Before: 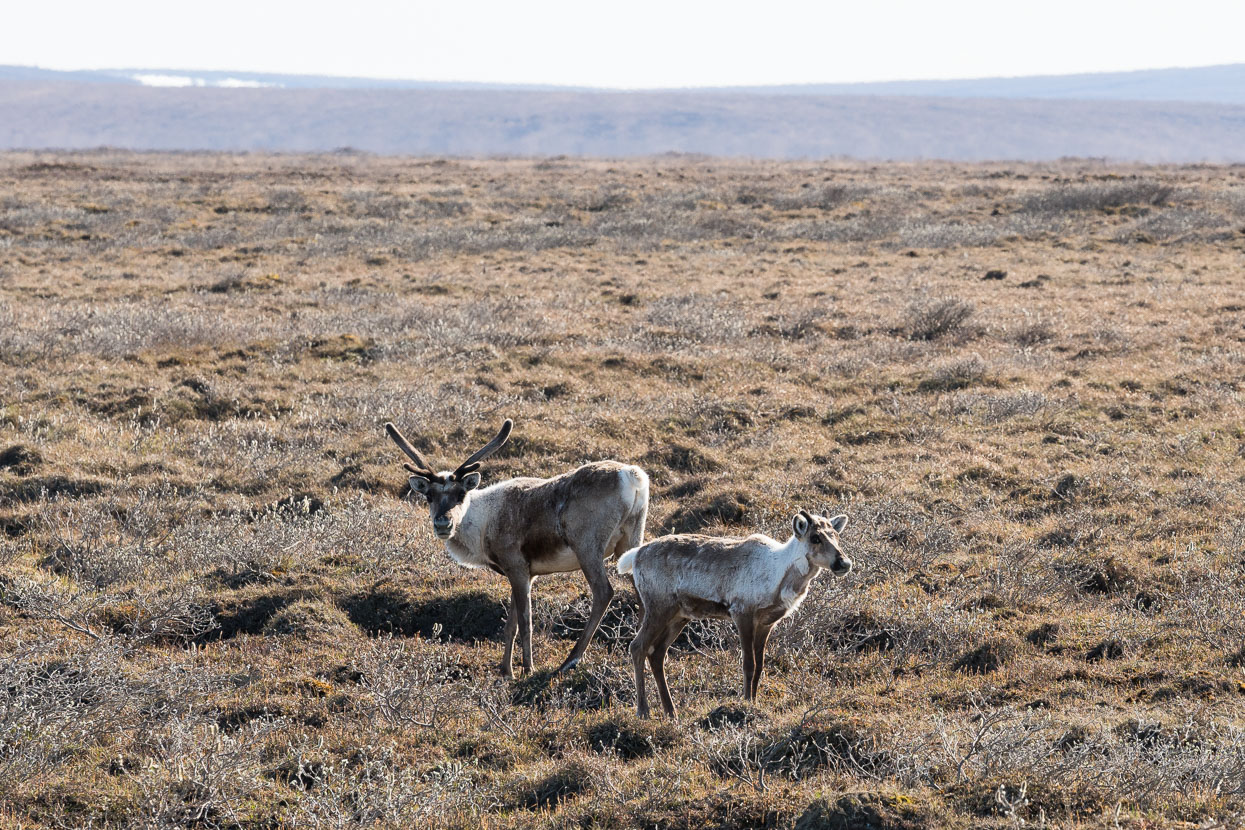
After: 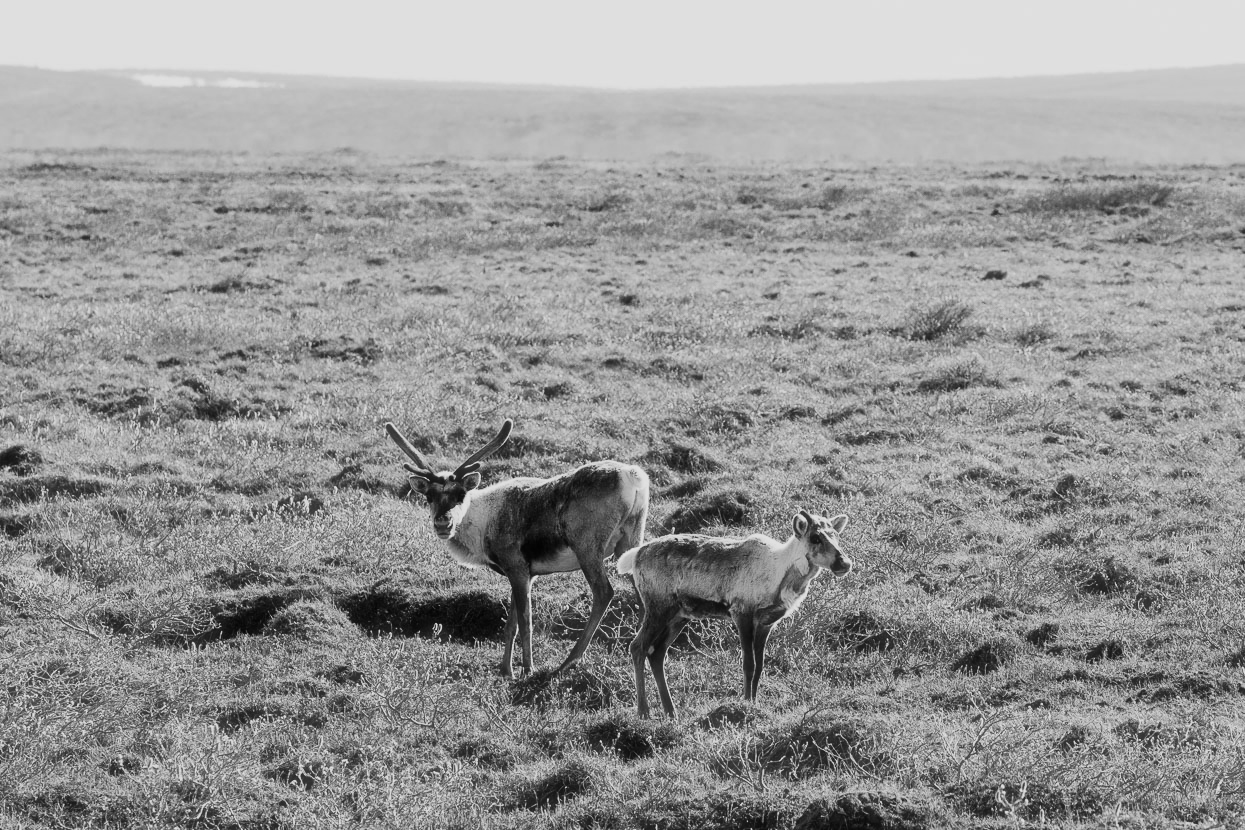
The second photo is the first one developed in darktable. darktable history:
filmic rgb: black relative exposure -7.5 EV, white relative exposure 5 EV, hardness 3.31, contrast 1.3, contrast in shadows safe
monochrome: on, module defaults
haze removal: strength -0.1, adaptive false
color balance rgb: linear chroma grading › global chroma 15%, perceptual saturation grading › global saturation 30%
